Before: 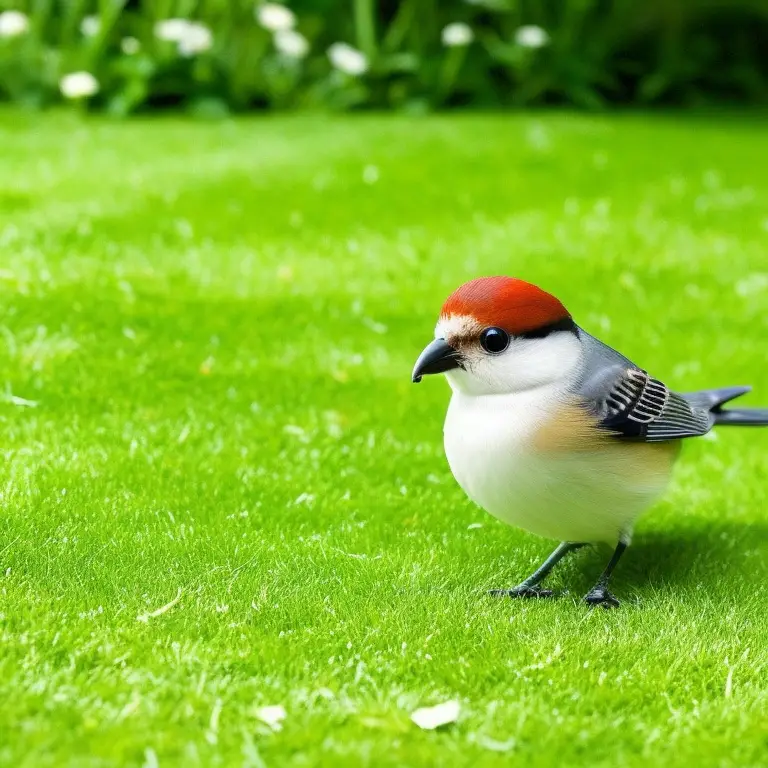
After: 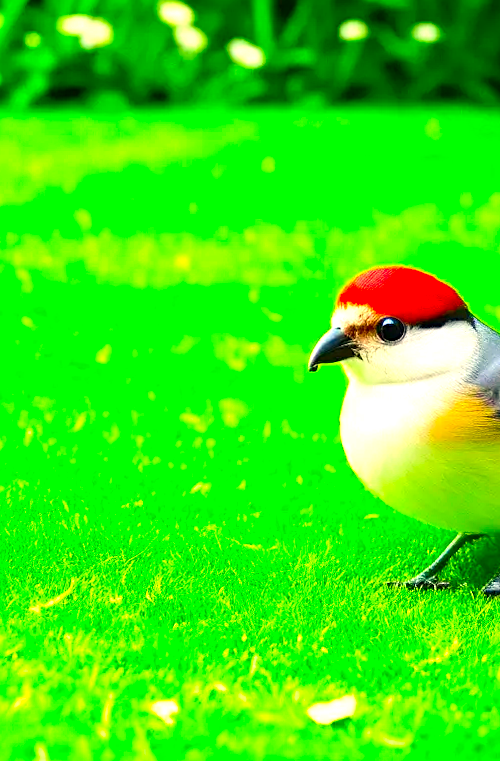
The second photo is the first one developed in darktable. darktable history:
white balance: red 1.045, blue 0.932
exposure: black level correction 0, exposure 0.7 EV, compensate exposure bias true, compensate highlight preservation false
crop and rotate: left 12.673%, right 20.66%
color correction: saturation 2.15
sharpen: on, module defaults
rotate and perspective: rotation 0.226°, lens shift (vertical) -0.042, crop left 0.023, crop right 0.982, crop top 0.006, crop bottom 0.994
